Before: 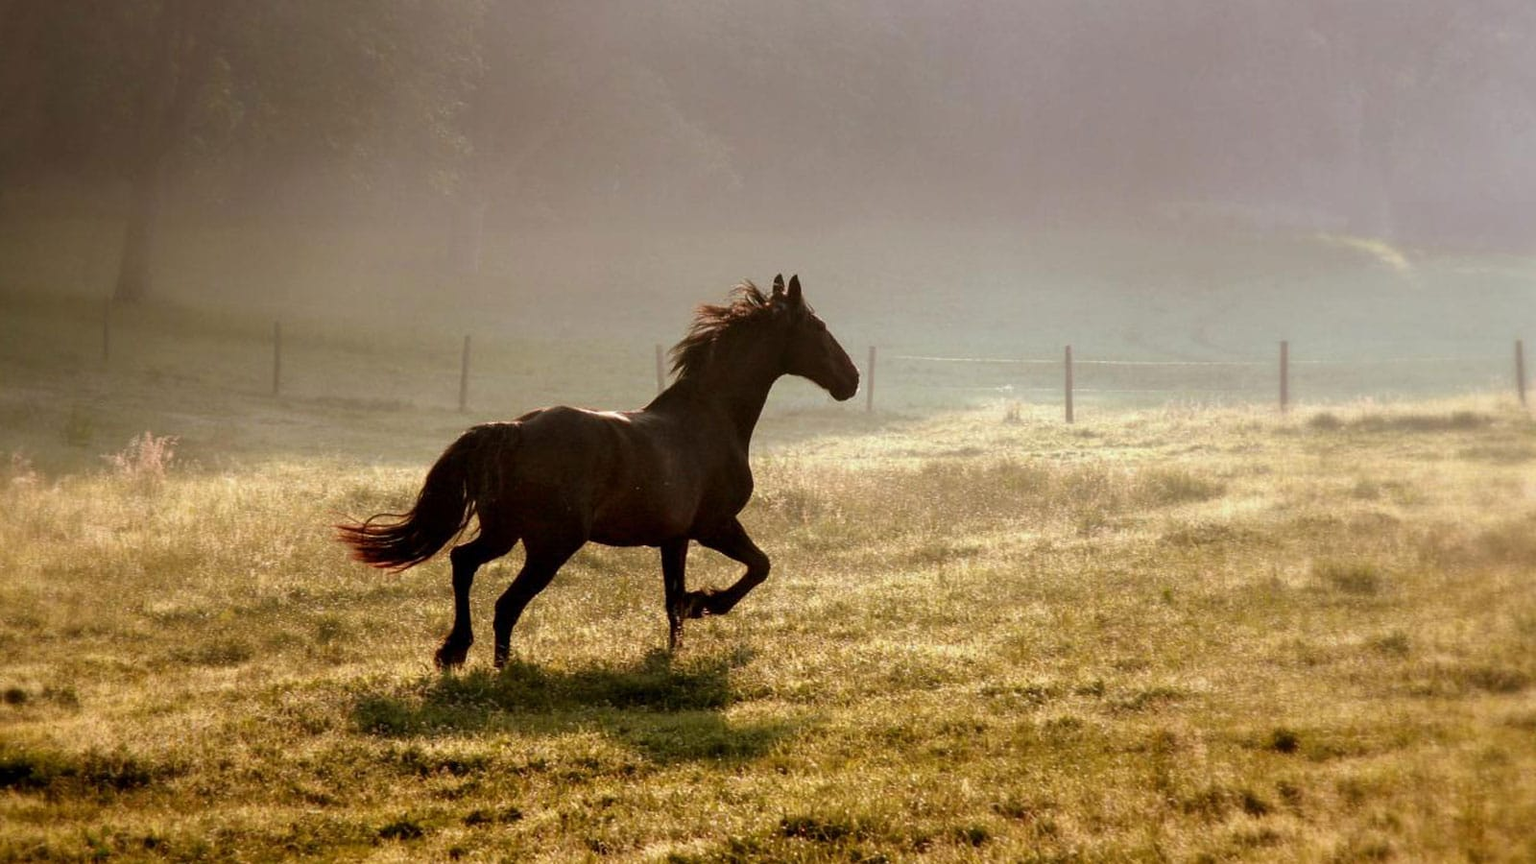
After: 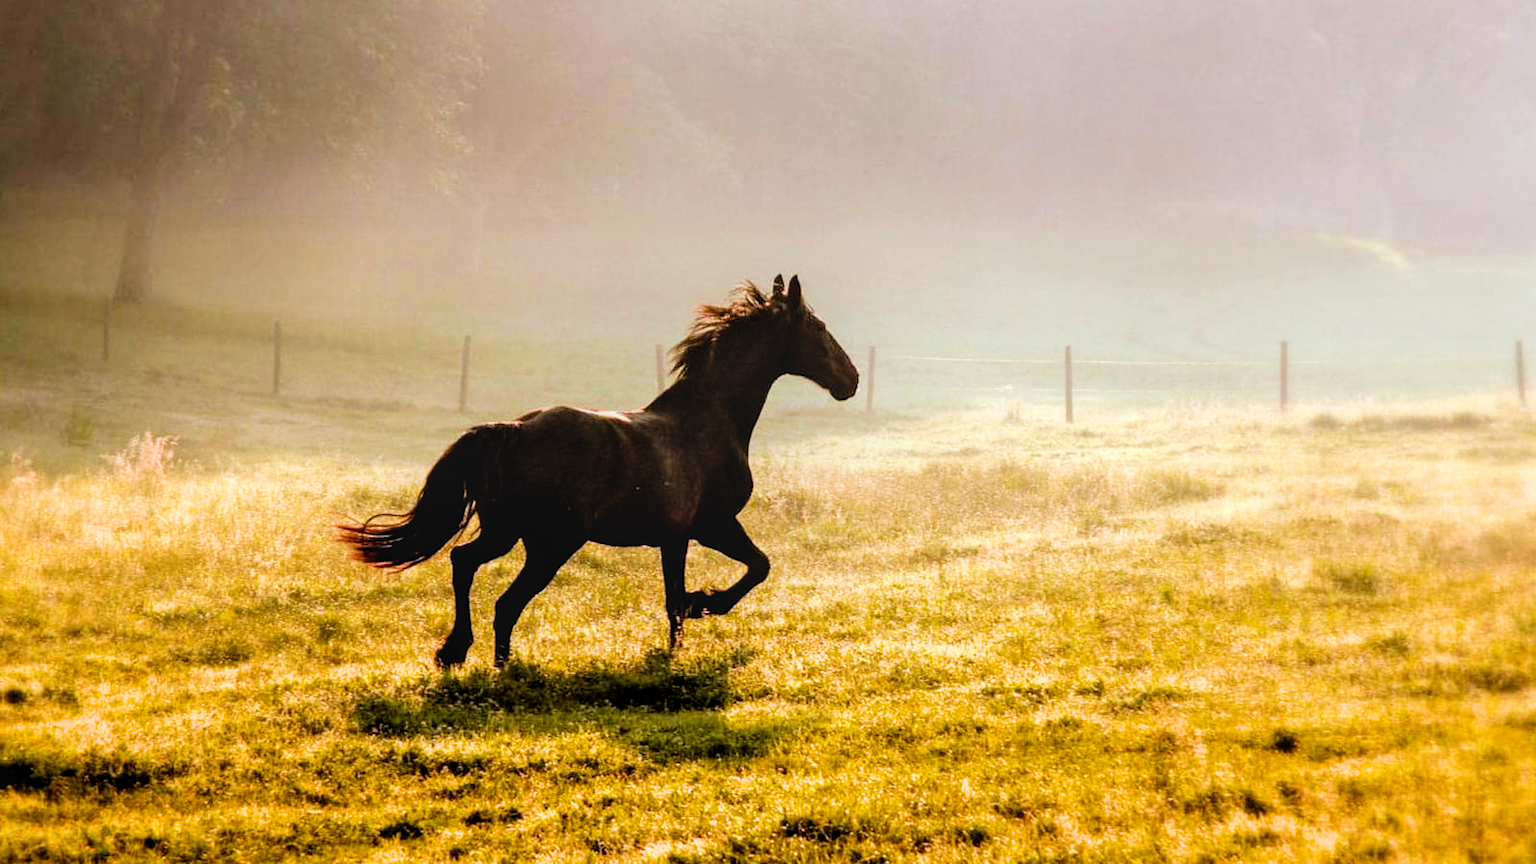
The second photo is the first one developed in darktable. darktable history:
color balance rgb: perceptual saturation grading › global saturation 20%, global vibrance 20%
filmic rgb: black relative exposure -5 EV, hardness 2.88, contrast 1.3, highlights saturation mix -30%
exposure: black level correction 0, exposure 1 EV, compensate highlight preservation false
local contrast: detail 120%
